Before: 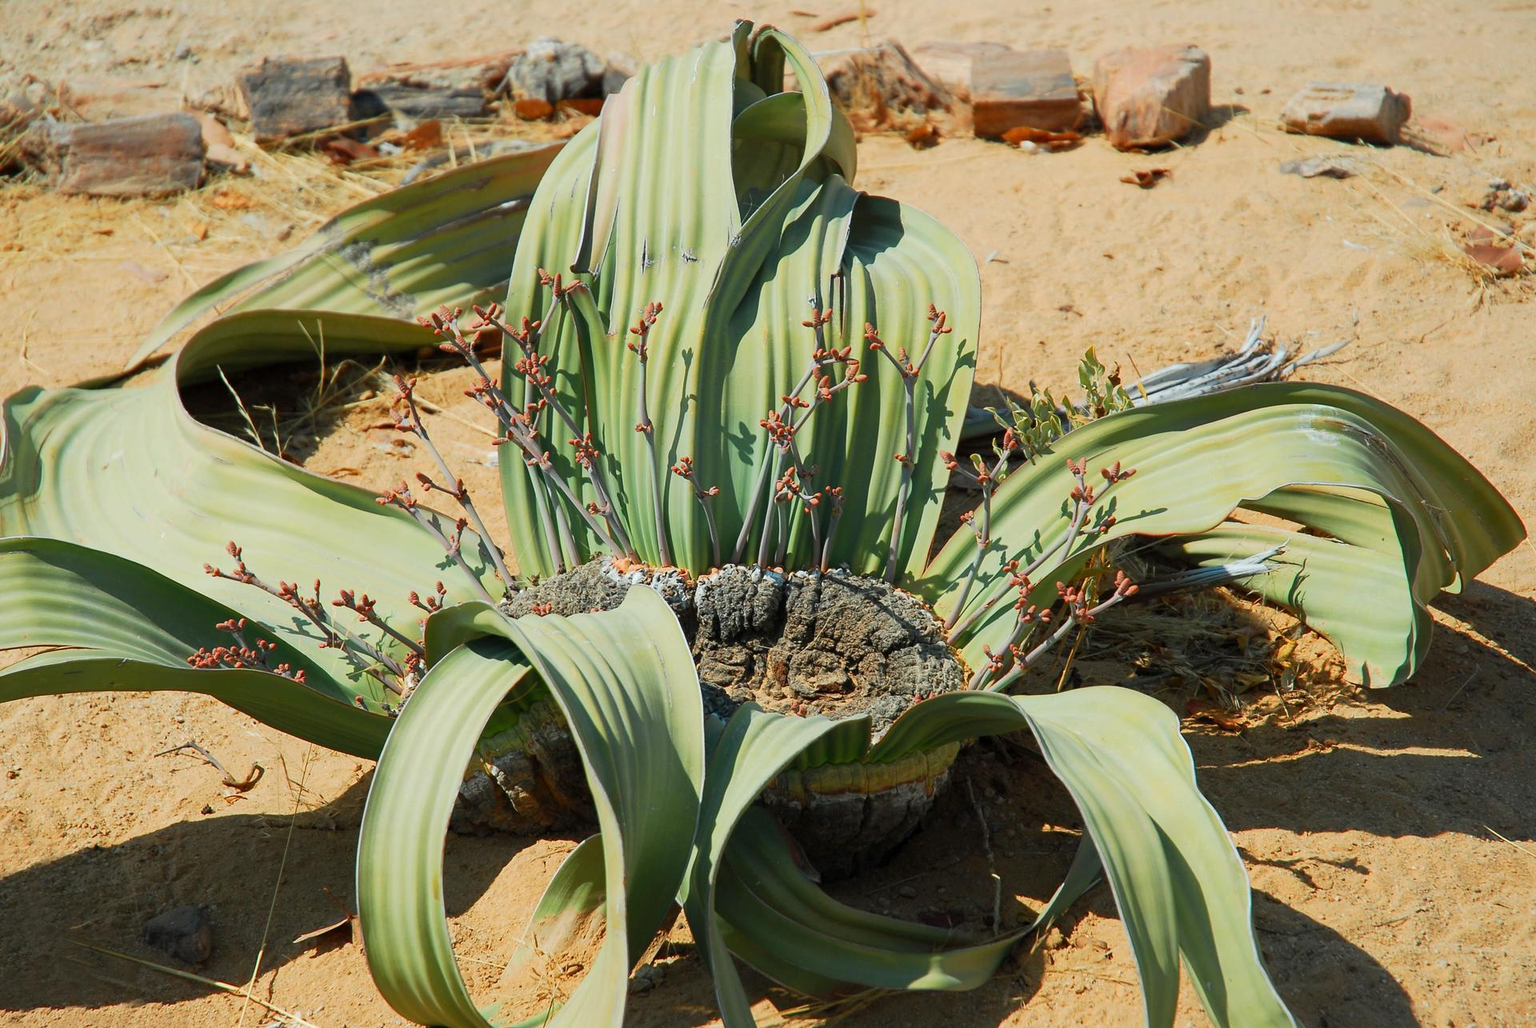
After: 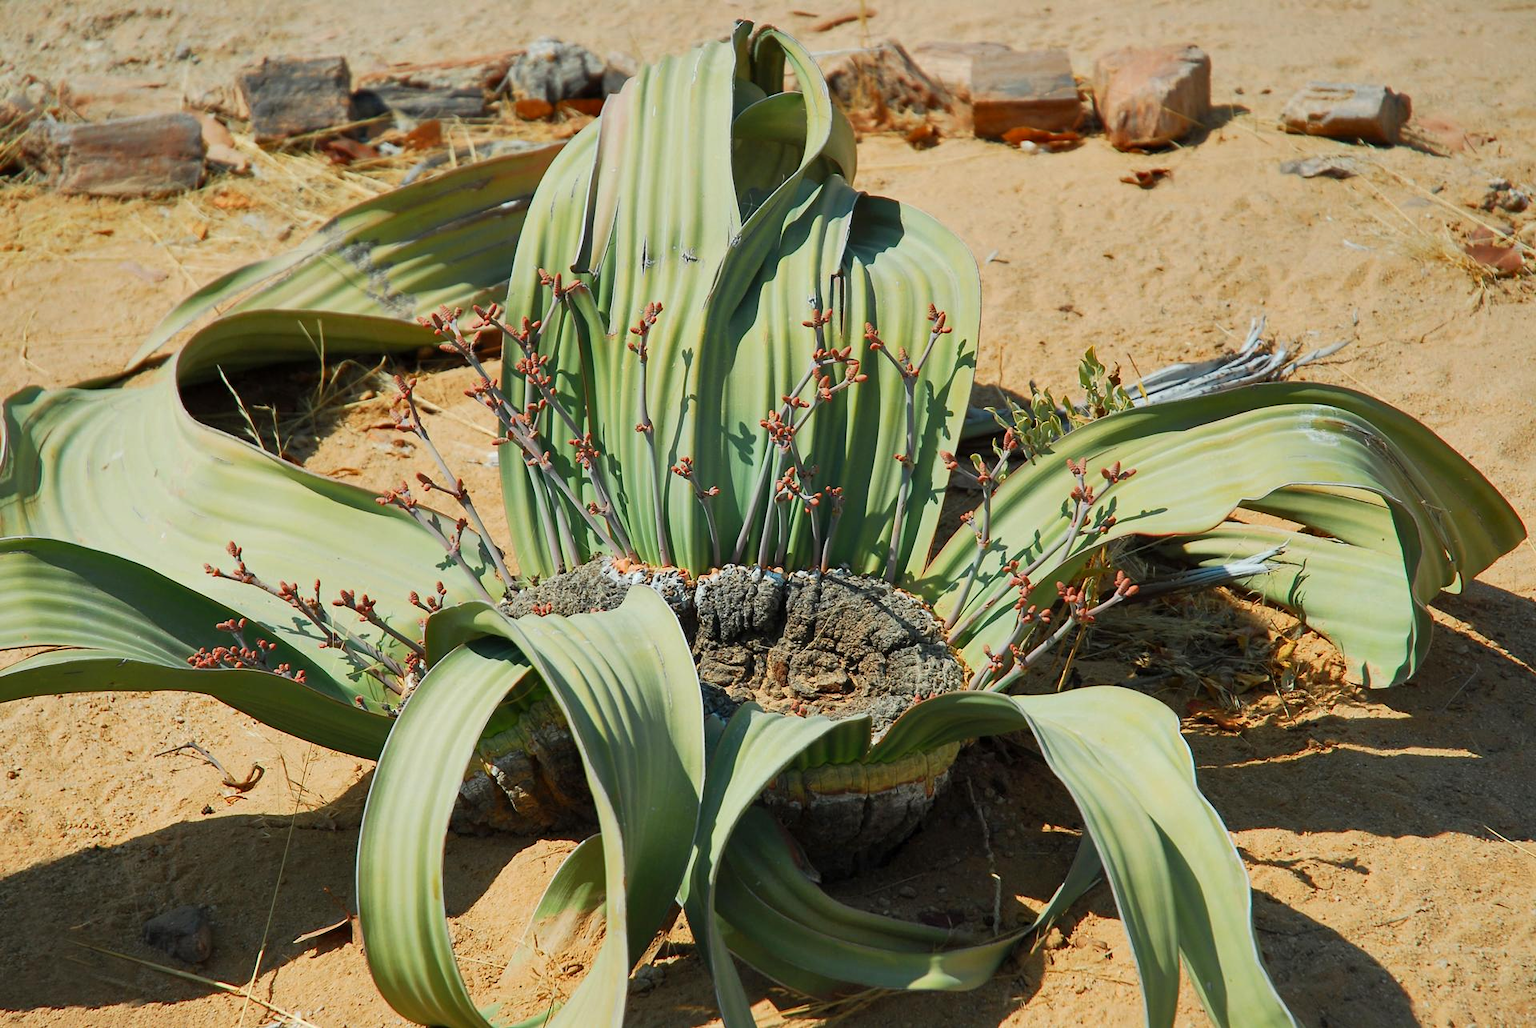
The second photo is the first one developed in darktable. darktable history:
shadows and highlights: shadows 40, highlights -54, highlights color adjustment 46%, low approximation 0.01, soften with gaussian
